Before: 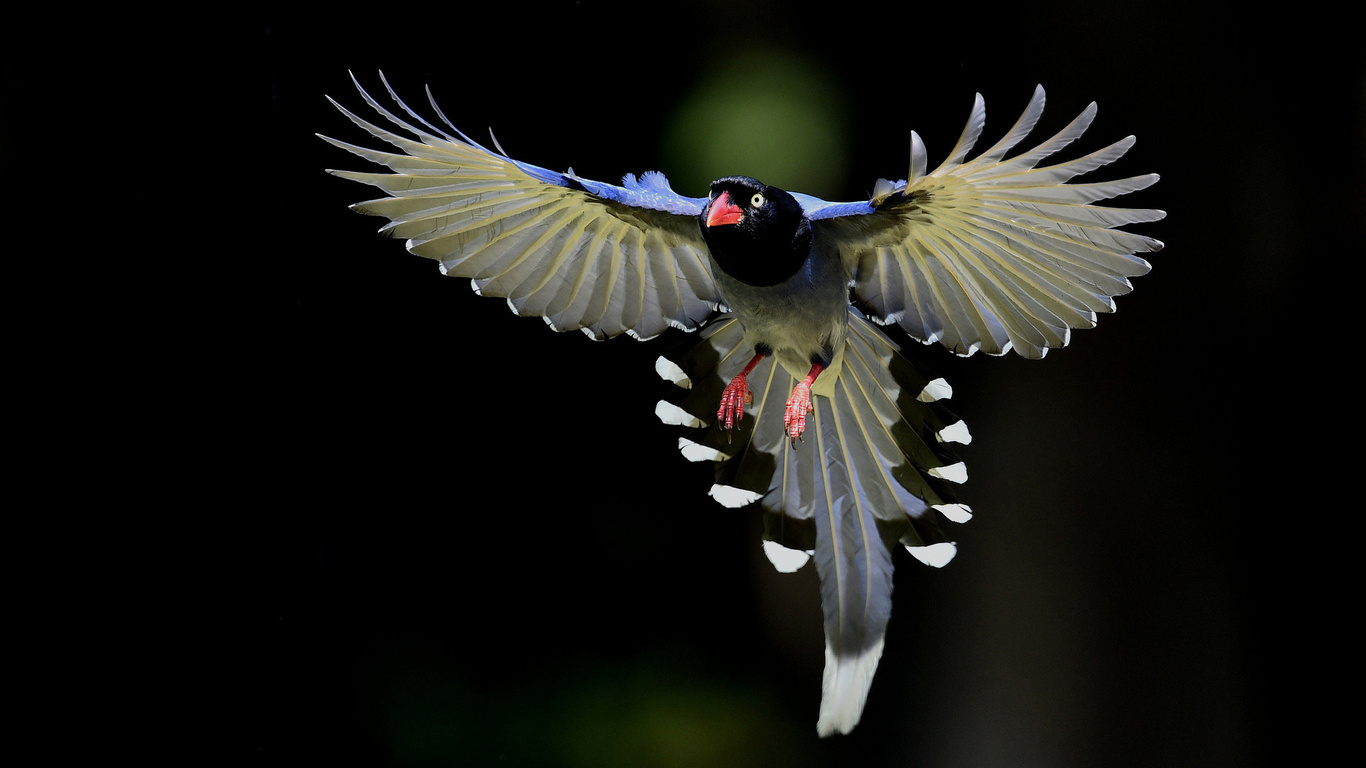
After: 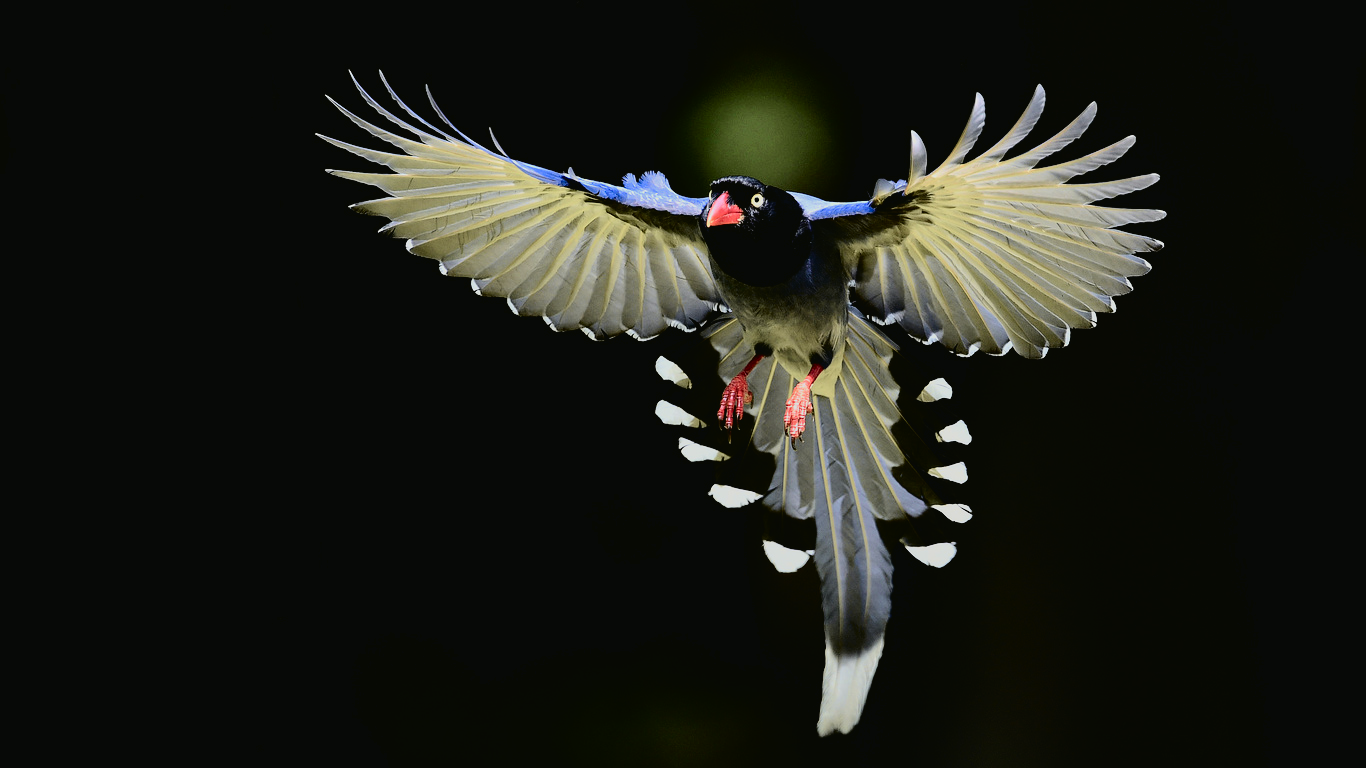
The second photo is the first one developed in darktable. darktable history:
graduated density: rotation -180°, offset 27.42
tone curve: curves: ch0 [(0, 0.023) (0.087, 0.065) (0.184, 0.168) (0.45, 0.54) (0.57, 0.683) (0.706, 0.841) (0.877, 0.948) (1, 0.984)]; ch1 [(0, 0) (0.388, 0.369) (0.447, 0.447) (0.505, 0.5) (0.534, 0.535) (0.563, 0.563) (0.579, 0.59) (0.644, 0.663) (1, 1)]; ch2 [(0, 0) (0.301, 0.259) (0.385, 0.395) (0.492, 0.496) (0.518, 0.537) (0.583, 0.605) (0.673, 0.667) (1, 1)], color space Lab, independent channels, preserve colors none
filmic rgb: black relative exposure -7.65 EV, white relative exposure 4.56 EV, hardness 3.61, color science v6 (2022)
